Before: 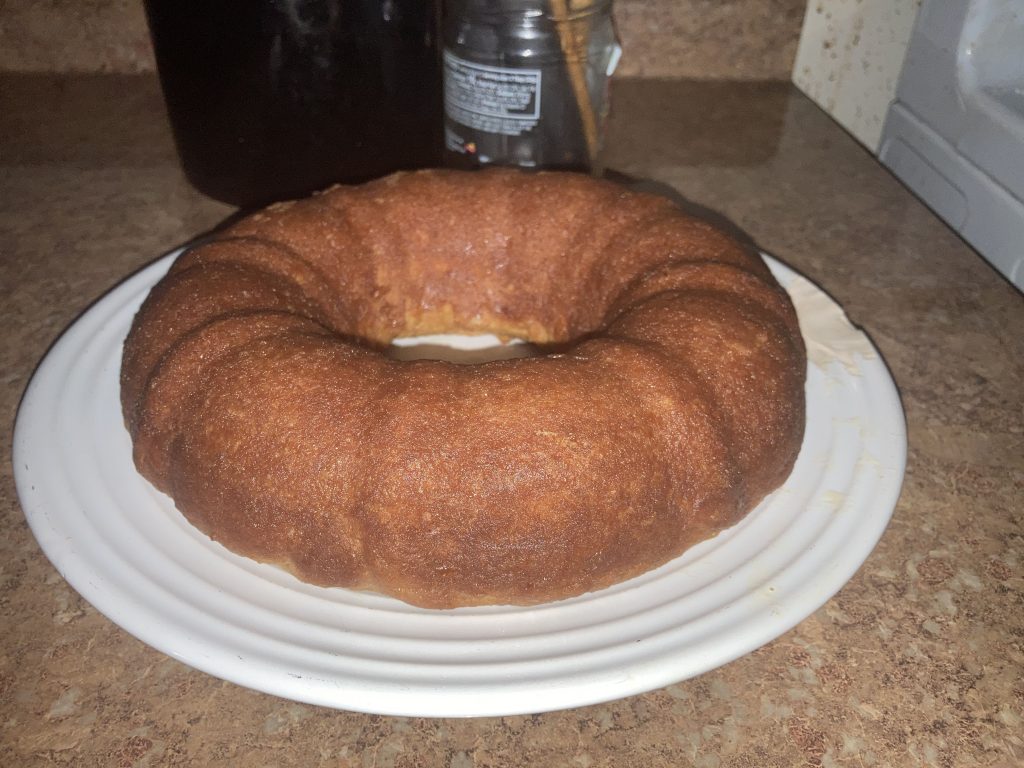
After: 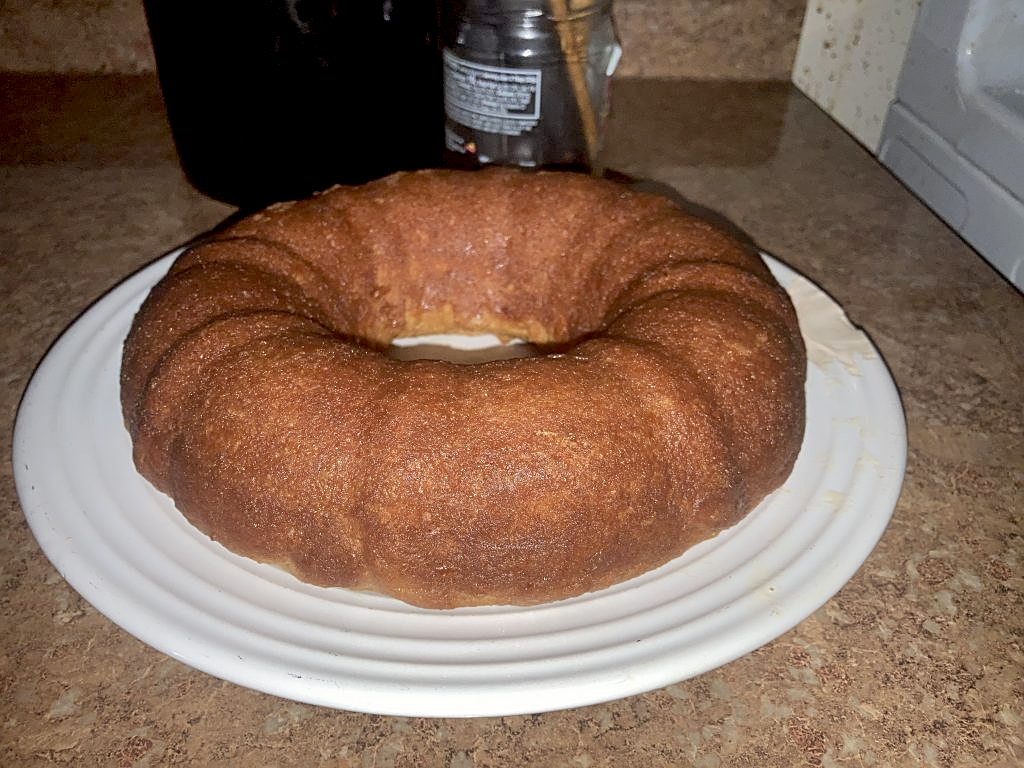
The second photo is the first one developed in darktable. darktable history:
sharpen: on, module defaults
exposure: black level correction 0.016, exposure -0.009 EV, compensate highlight preservation false
